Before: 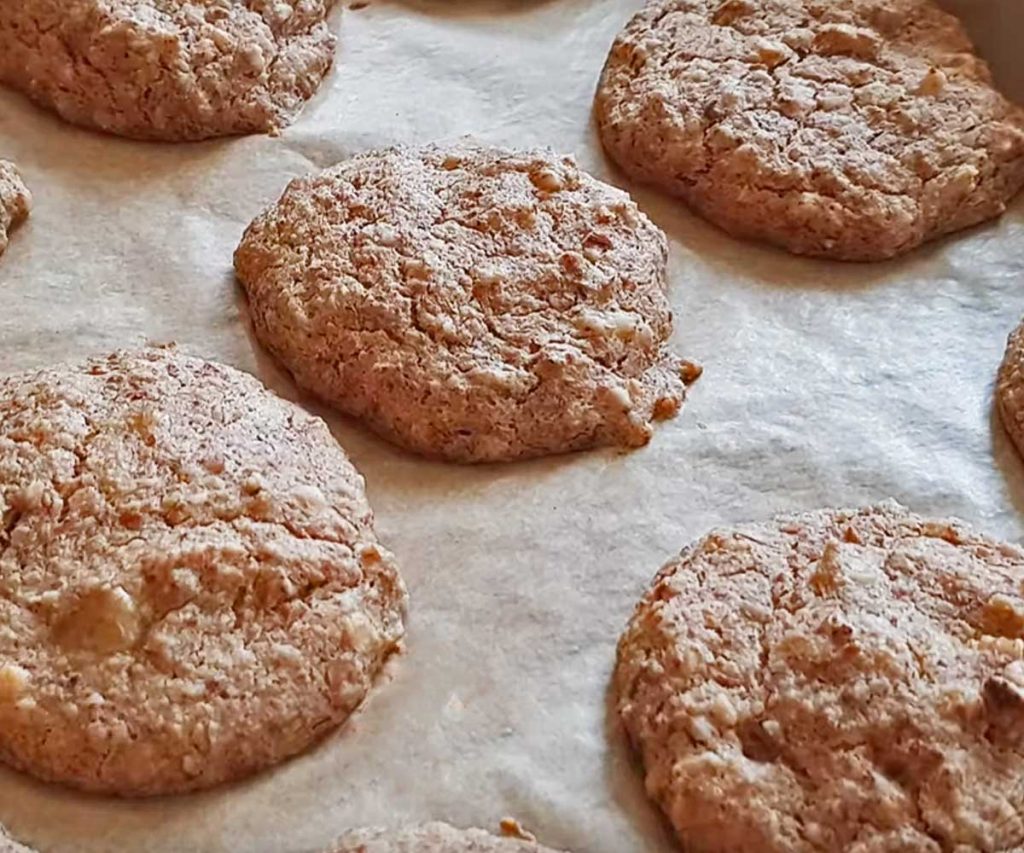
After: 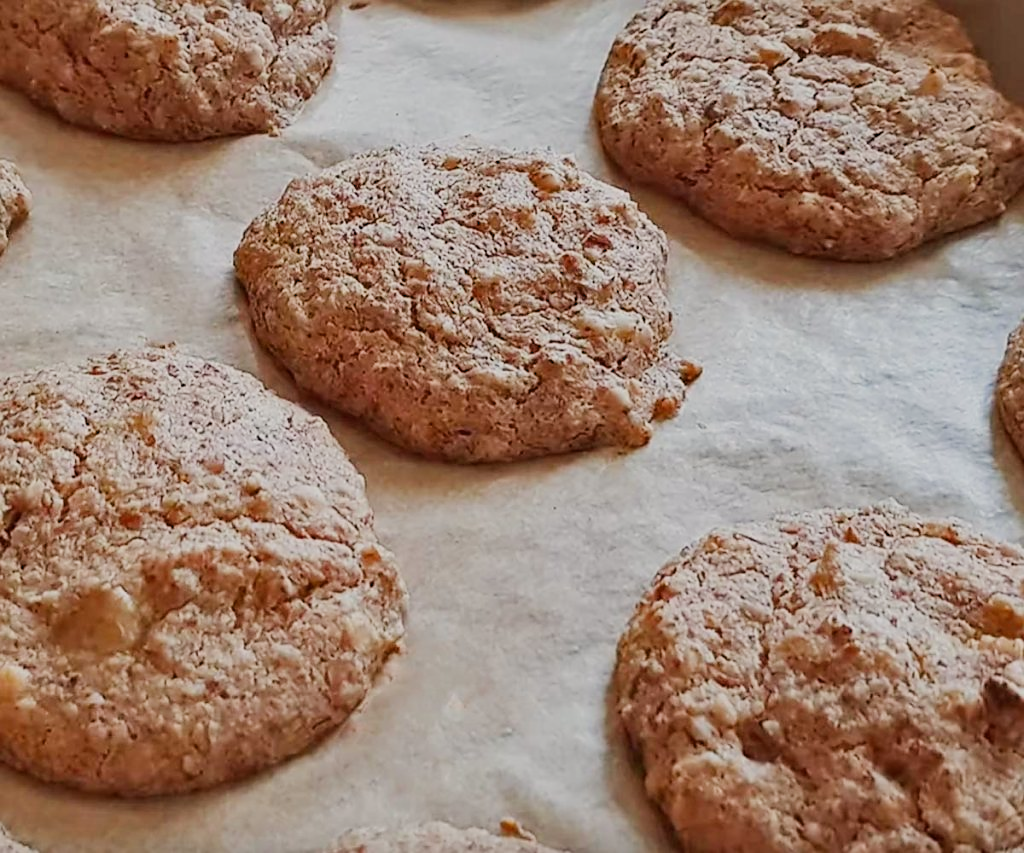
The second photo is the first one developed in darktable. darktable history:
sharpen: radius 1.033, threshold 1.031
filmic rgb: black relative exposure -8.31 EV, white relative exposure 4.69 EV, threshold 2.94 EV, hardness 3.83, contrast in shadows safe, enable highlight reconstruction true
color calibration: x 0.343, y 0.356, temperature 5099.51 K
